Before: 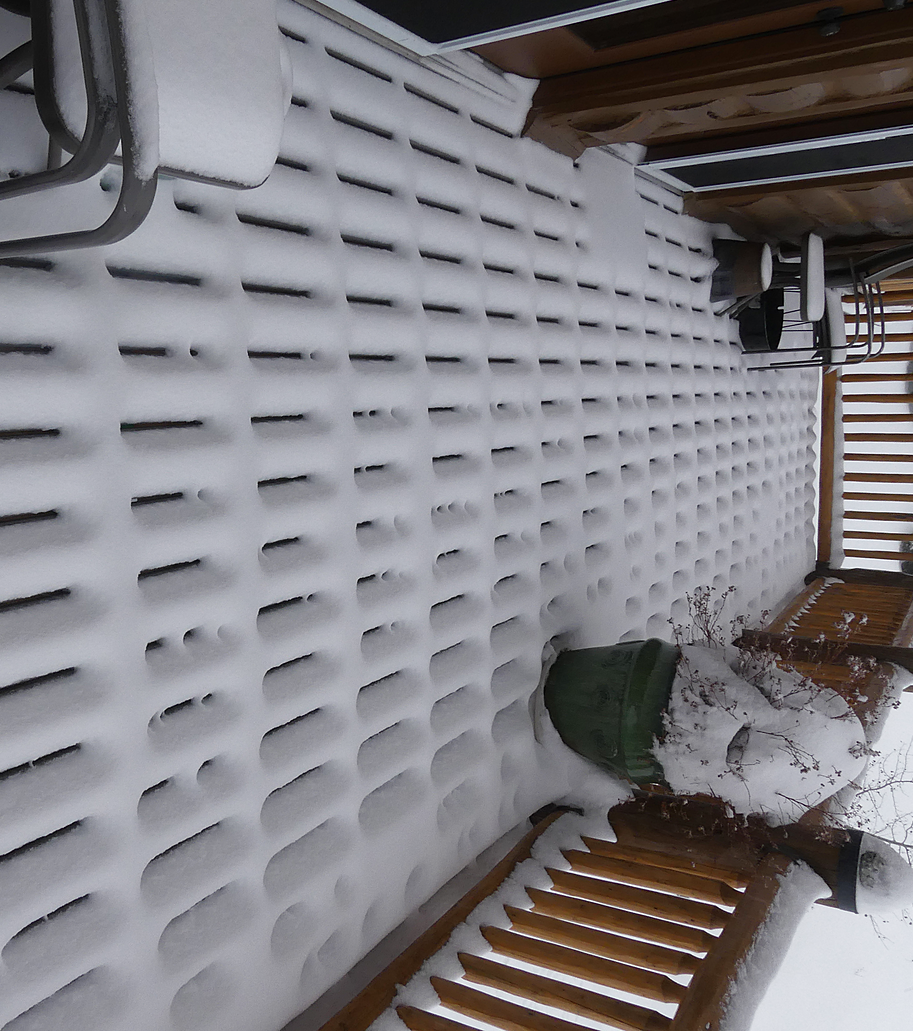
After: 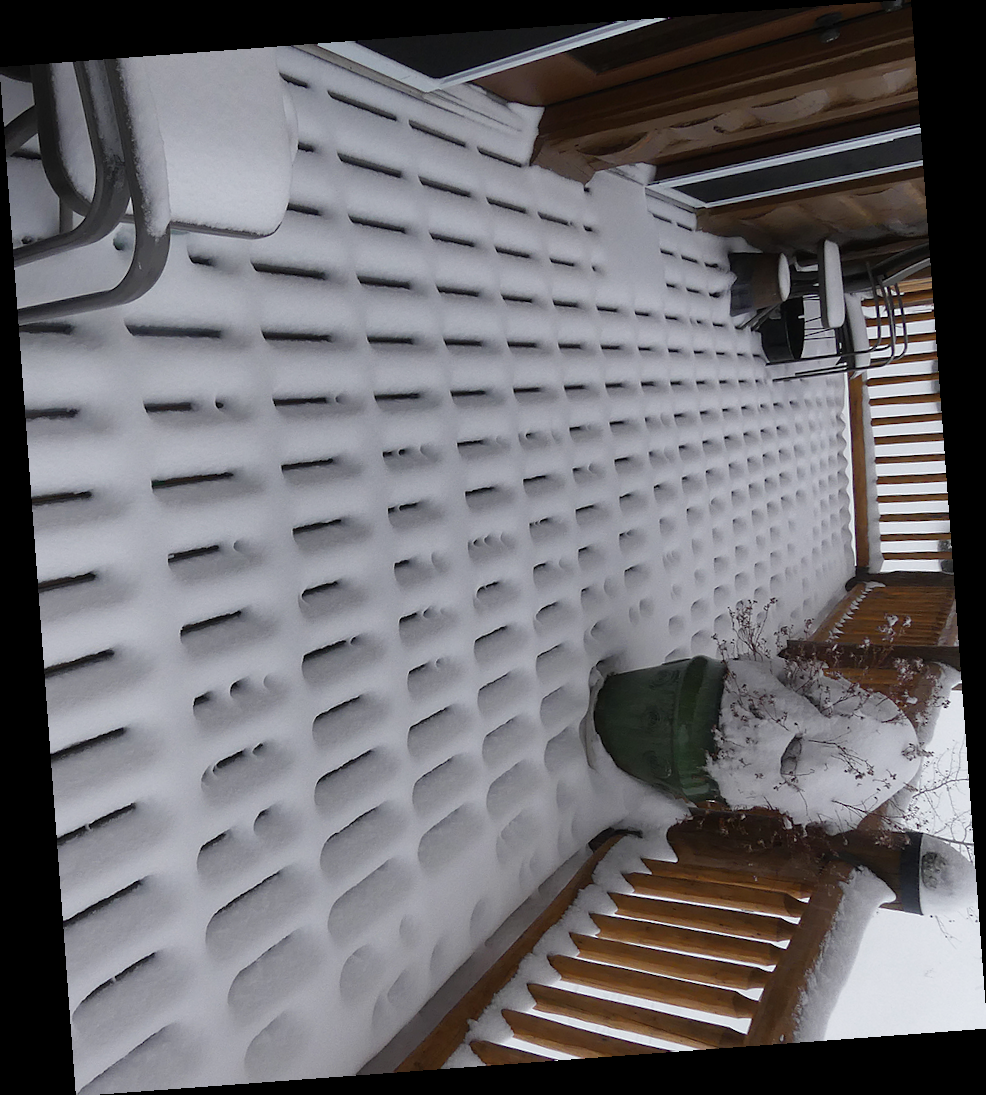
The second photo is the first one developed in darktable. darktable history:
rotate and perspective: rotation -4.25°, automatic cropping off
shadows and highlights: shadows 20.91, highlights -82.73, soften with gaussian
